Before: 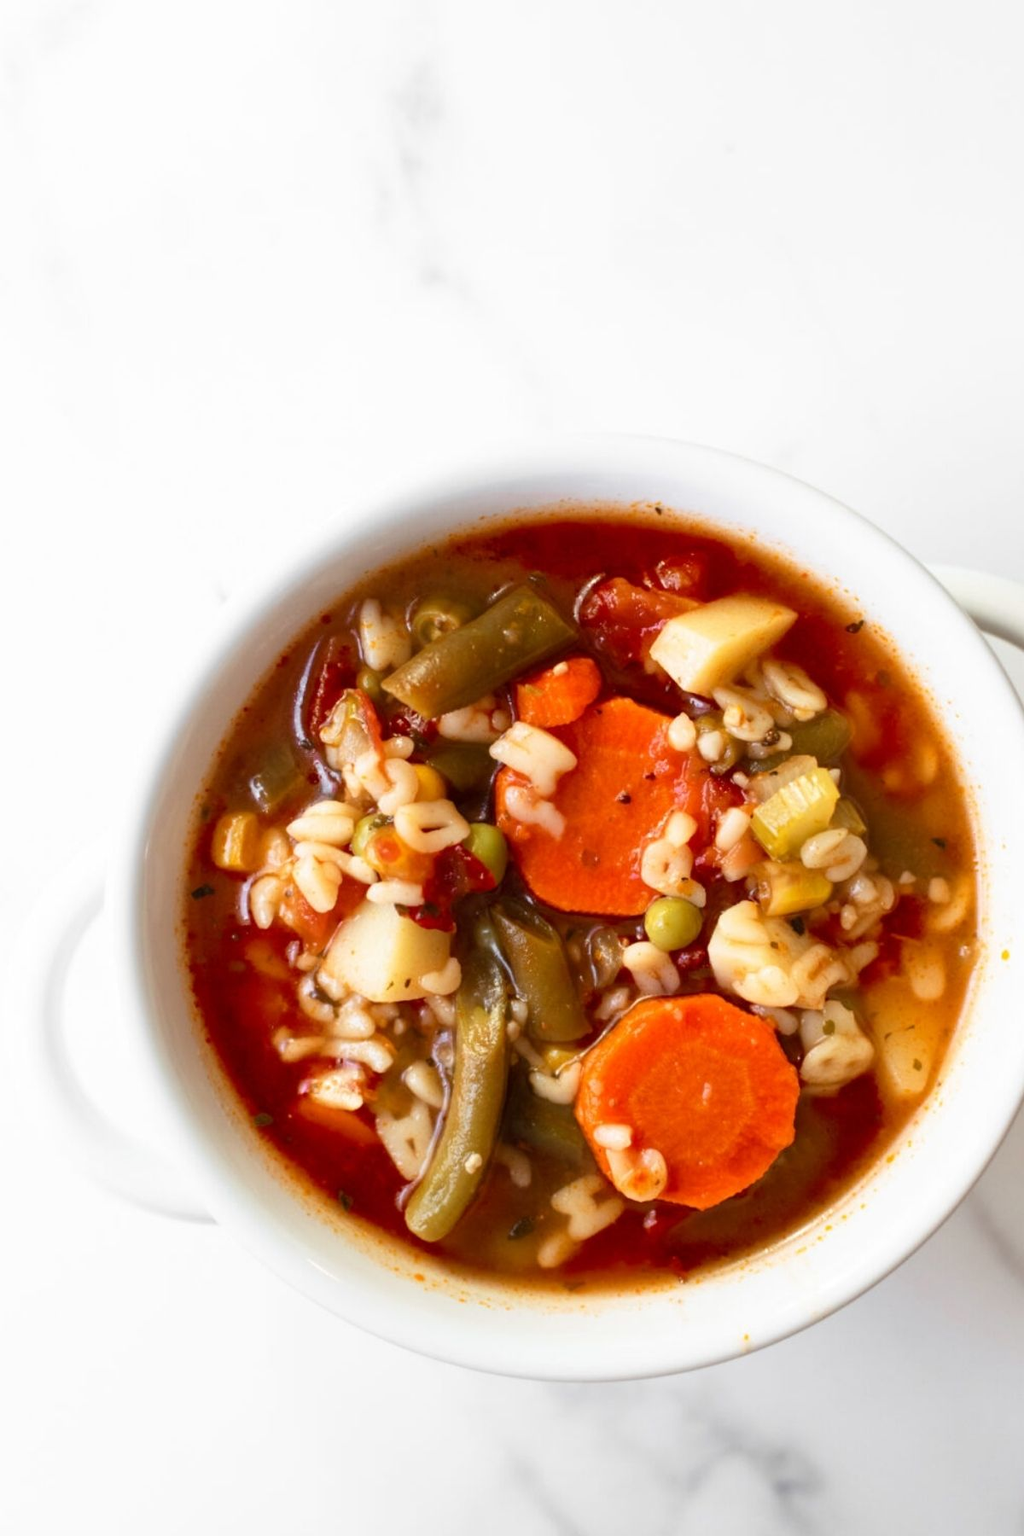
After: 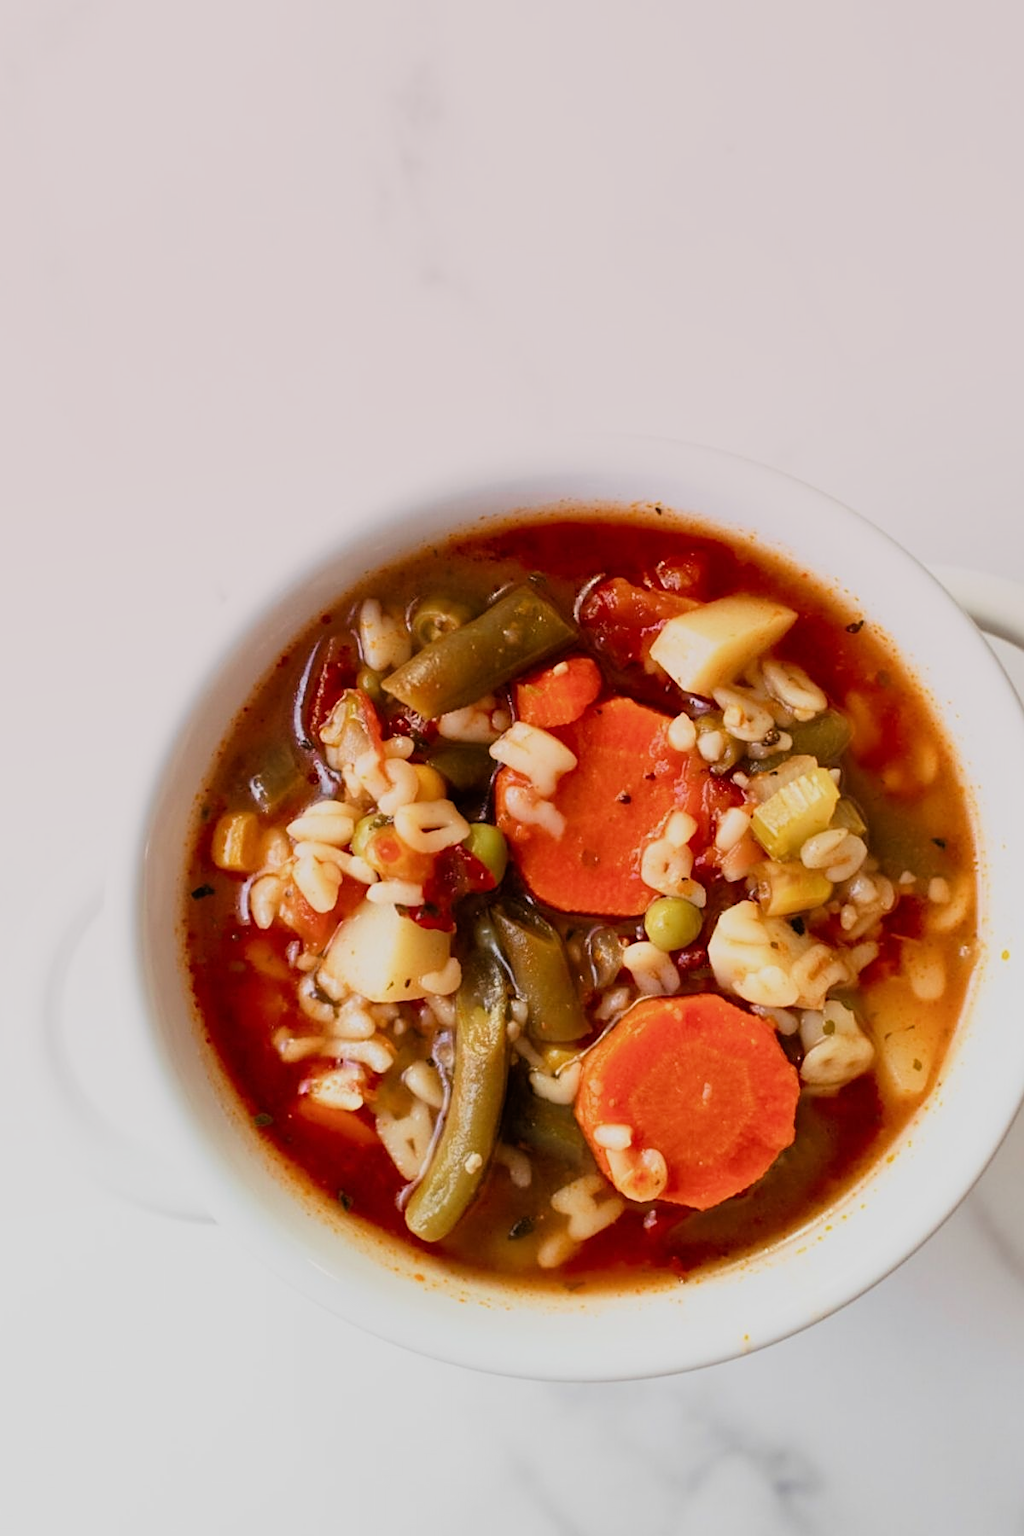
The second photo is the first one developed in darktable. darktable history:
filmic rgb: black relative exposure -7.92 EV, white relative exposure 4.13 EV, threshold 3 EV, hardness 4.02, latitude 51.22%, contrast 1.013, shadows ↔ highlights balance 5.35%, color science v5 (2021), contrast in shadows safe, contrast in highlights safe, enable highlight reconstruction true
graduated density: density 0.38 EV, hardness 21%, rotation -6.11°, saturation 32%
sharpen: on, module defaults
